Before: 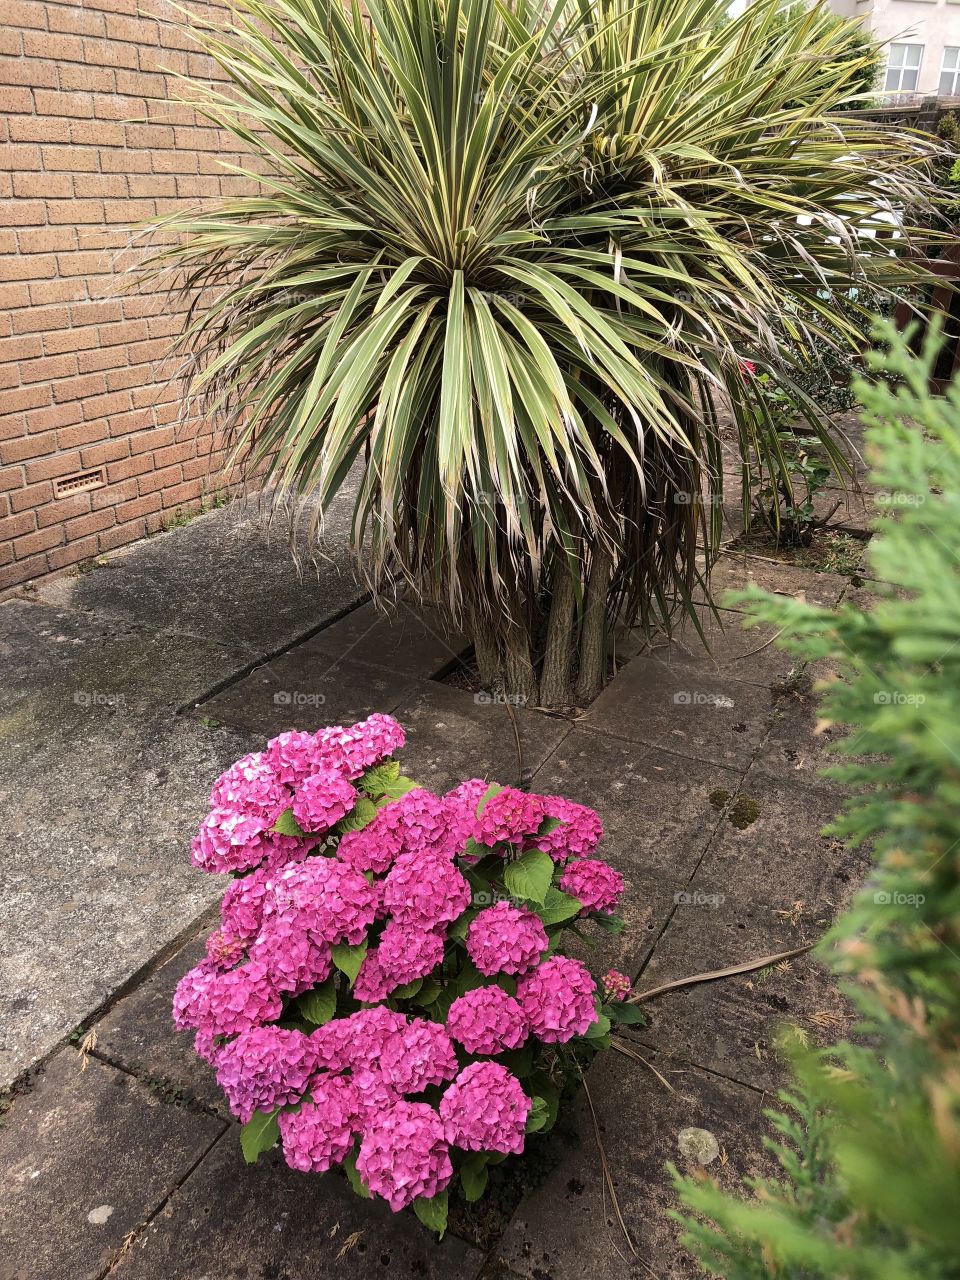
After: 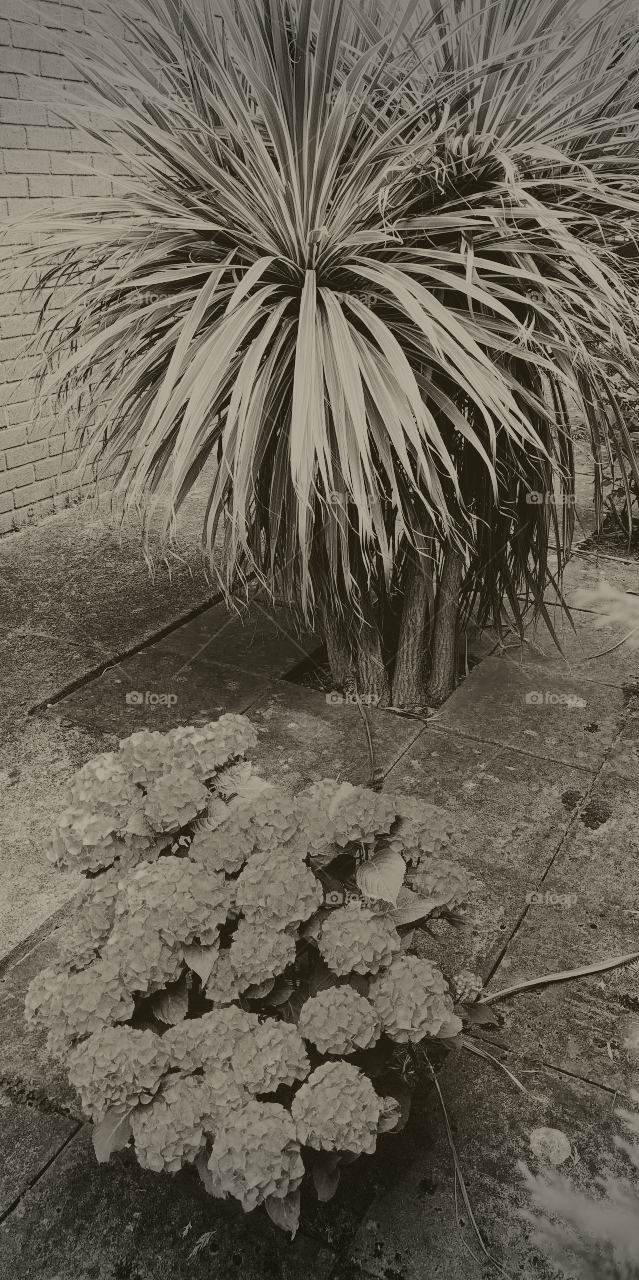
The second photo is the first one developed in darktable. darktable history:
colorize: hue 41.44°, saturation 22%, source mix 60%, lightness 10.61%
crop: left 15.419%, right 17.914%
exposure: black level correction 0, exposure 0.9 EV, compensate highlight preservation false
vignetting: fall-off start 100%, brightness -0.406, saturation -0.3, width/height ratio 1.324, dithering 8-bit output, unbound false
tone equalizer: -8 EV -0.75 EV, -7 EV -0.7 EV, -6 EV -0.6 EV, -5 EV -0.4 EV, -3 EV 0.4 EV, -2 EV 0.6 EV, -1 EV 0.7 EV, +0 EV 0.75 EV, edges refinement/feathering 500, mask exposure compensation -1.57 EV, preserve details no
color correction: highlights a* 6.27, highlights b* 8.19, shadows a* 5.94, shadows b* 7.23, saturation 0.9
filmic rgb: black relative exposure -7.65 EV, white relative exposure 4.56 EV, hardness 3.61, color science v6 (2022)
